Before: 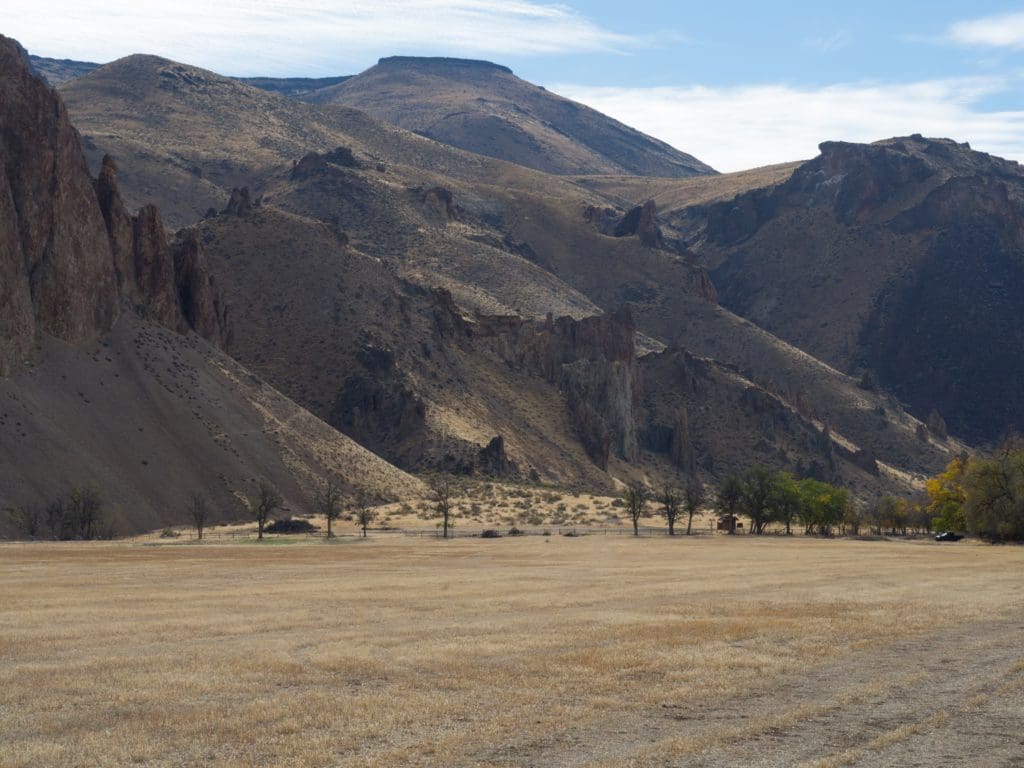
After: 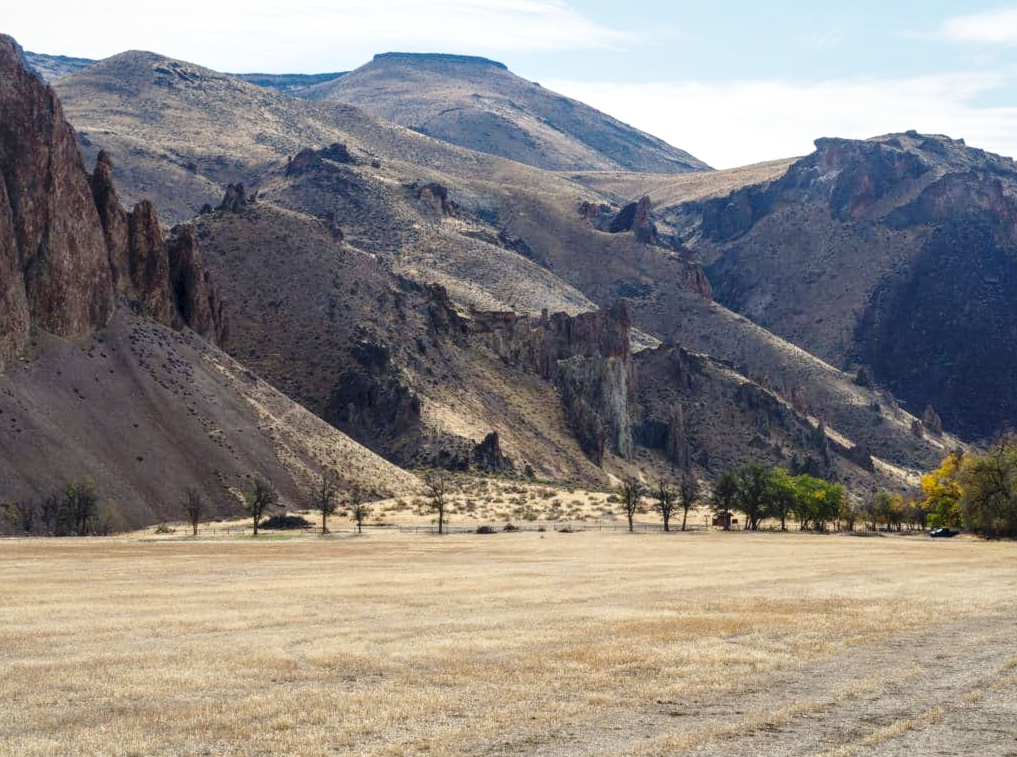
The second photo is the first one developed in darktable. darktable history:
local contrast: detail 130%
exposure: compensate highlight preservation false
crop: left 0.49%, top 0.633%, right 0.147%, bottom 0.752%
base curve: curves: ch0 [(0, 0) (0.028, 0.03) (0.121, 0.232) (0.46, 0.748) (0.859, 0.968) (1, 1)], preserve colors none
